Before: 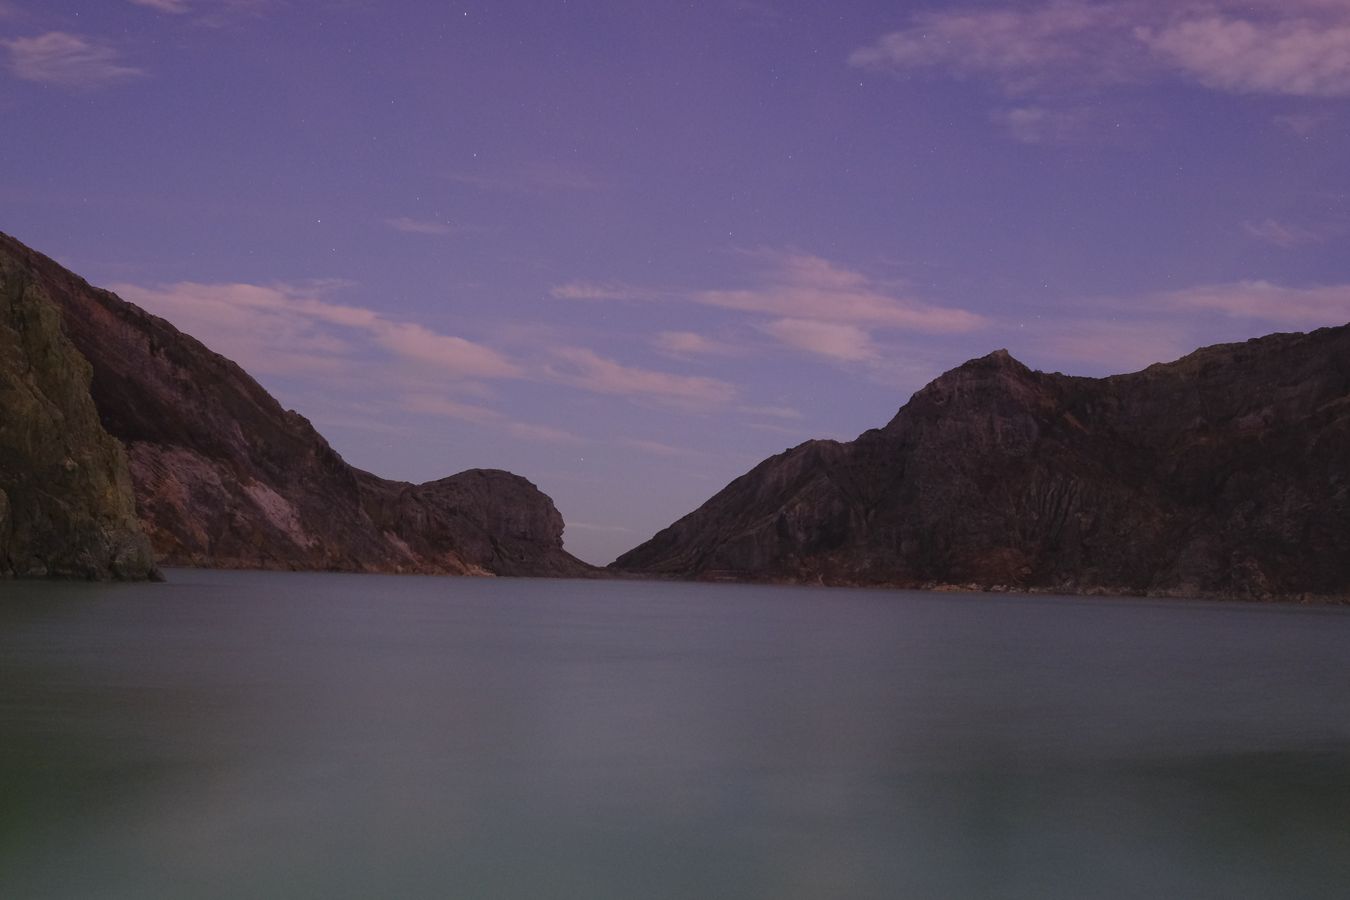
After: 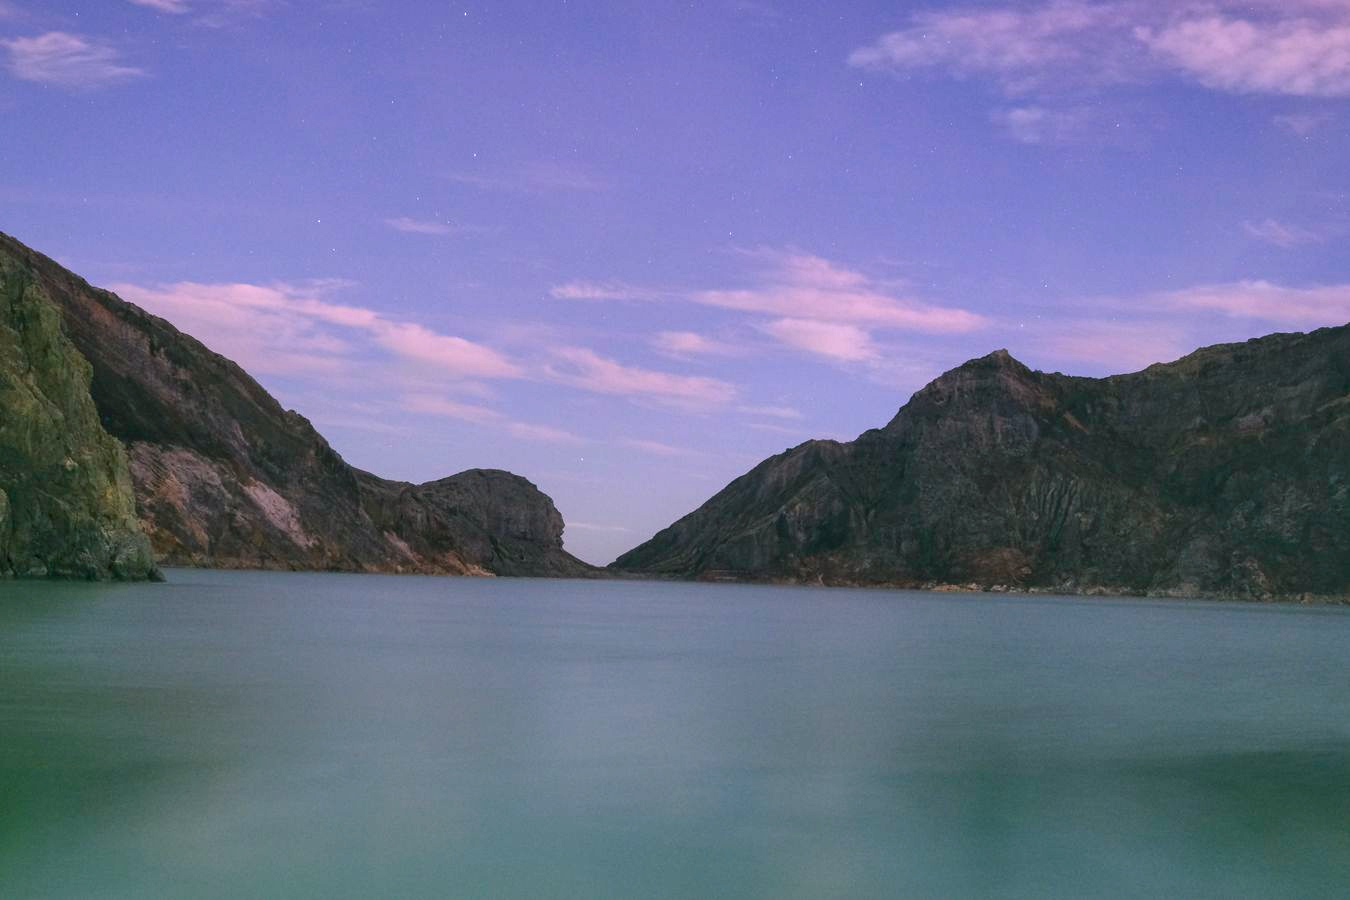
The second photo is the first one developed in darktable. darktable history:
local contrast: on, module defaults
color balance rgb: power › chroma 2.158%, power › hue 166.3°, highlights gain › chroma 2.077%, highlights gain › hue 293.15°, perceptual saturation grading › global saturation 19.332%, global vibrance 9.618%
exposure: exposure 1 EV, compensate highlight preservation false
shadows and highlights: shadows color adjustment 99.17%, highlights color adjustment 0.86%, low approximation 0.01, soften with gaussian
